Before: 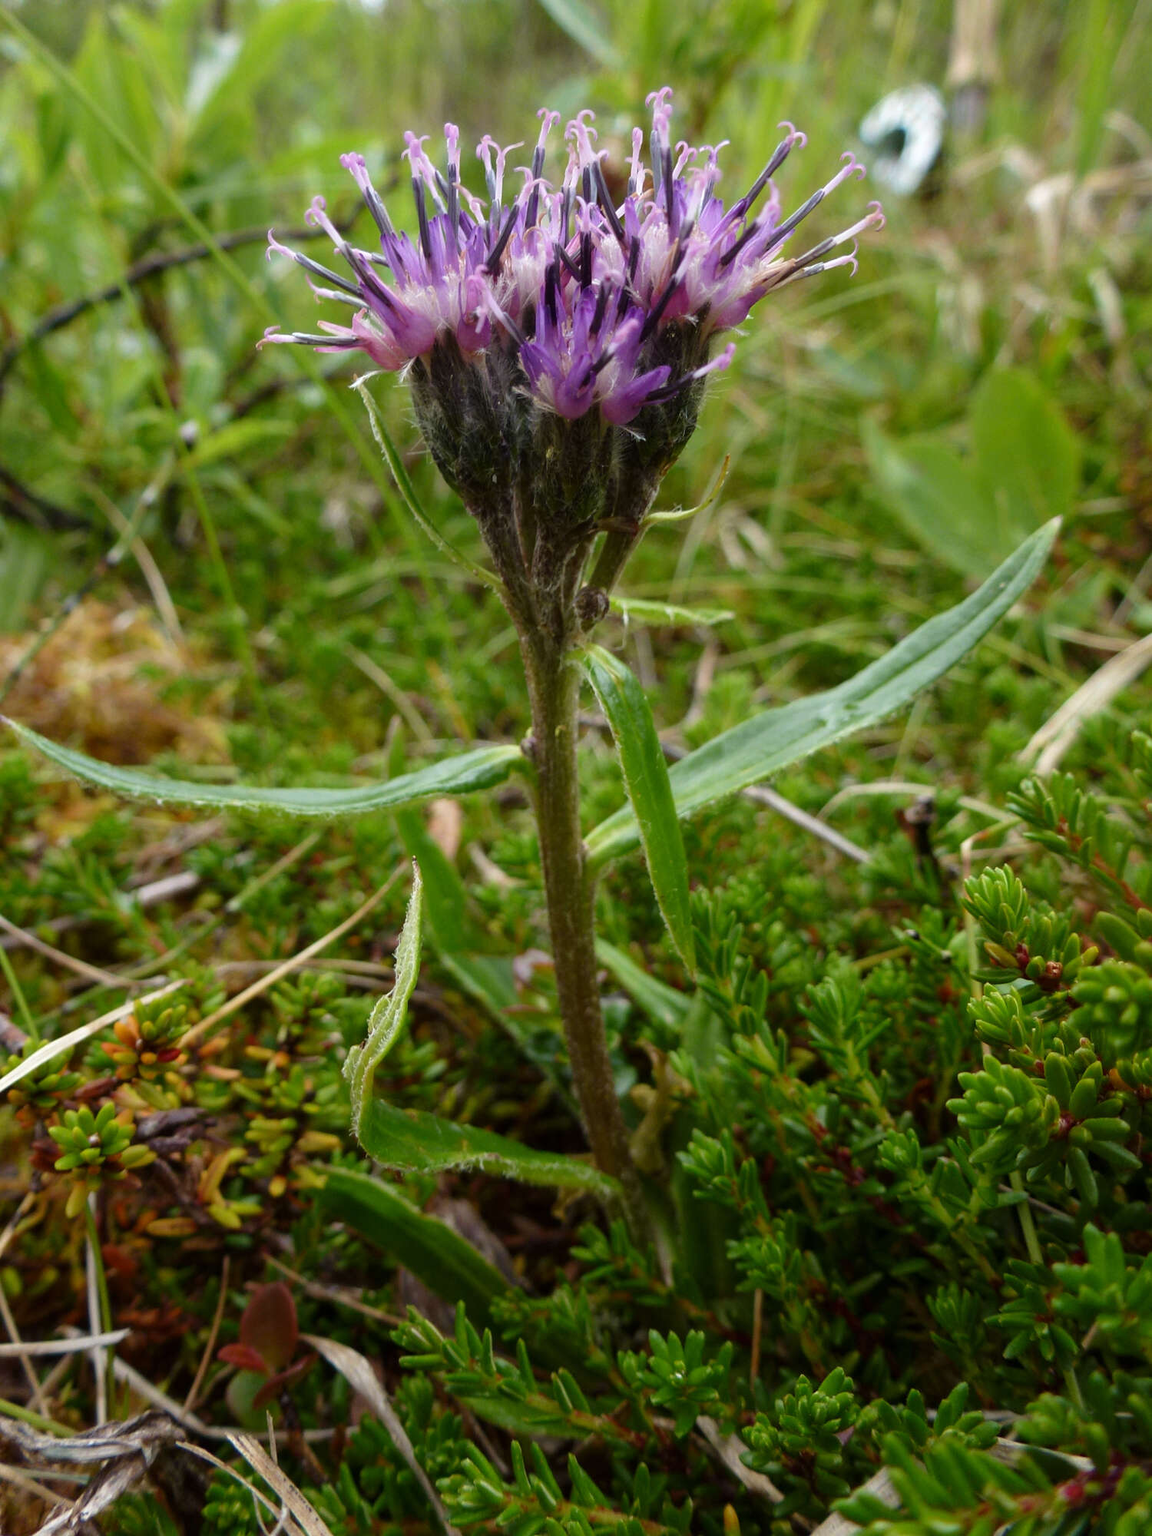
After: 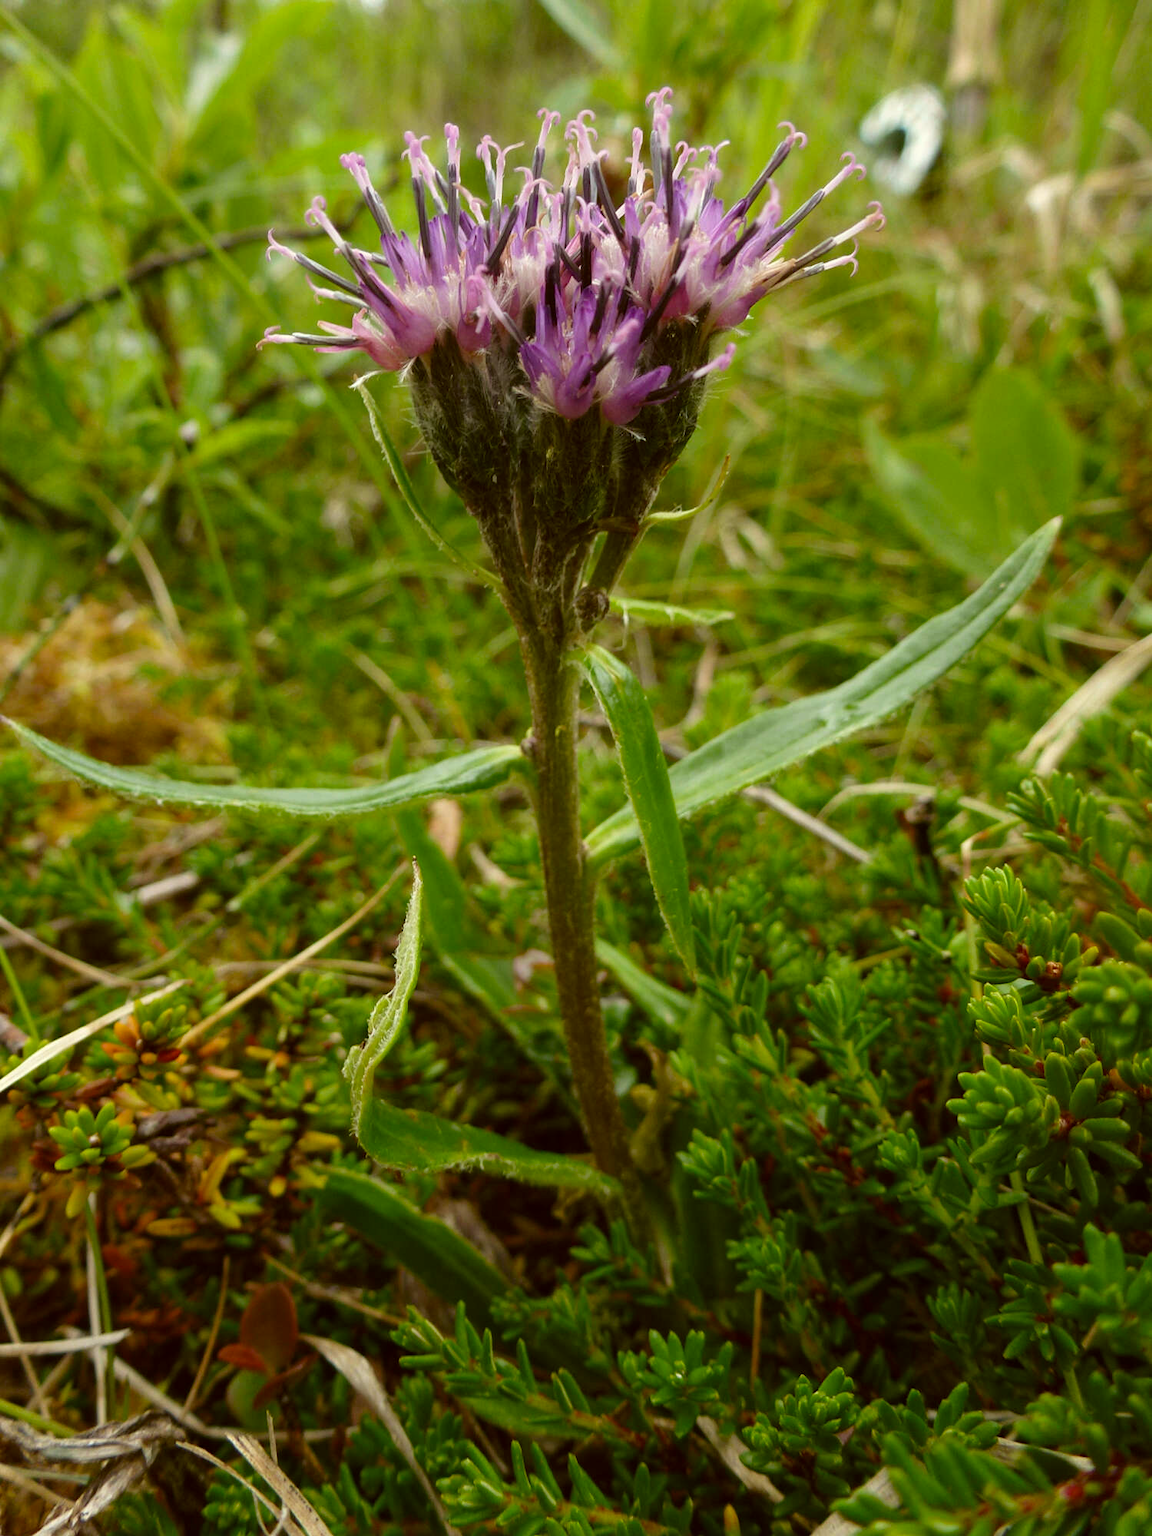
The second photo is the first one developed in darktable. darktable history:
color correction: highlights a* -1.68, highlights b* 10.18, shadows a* 0.558, shadows b* 18.67
